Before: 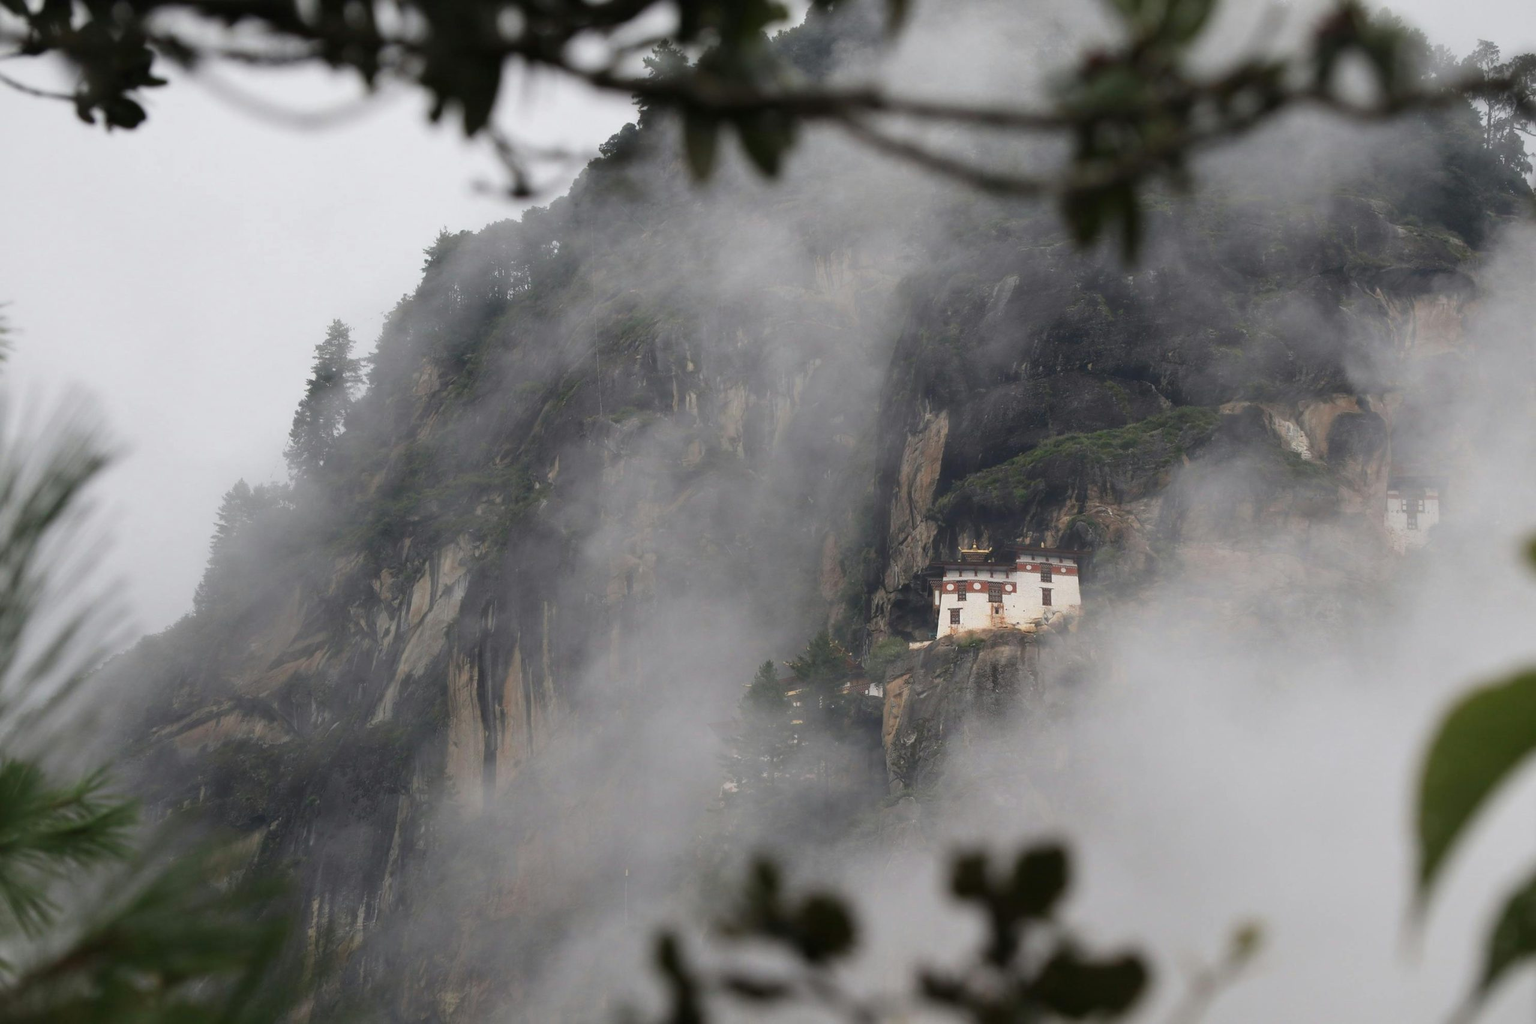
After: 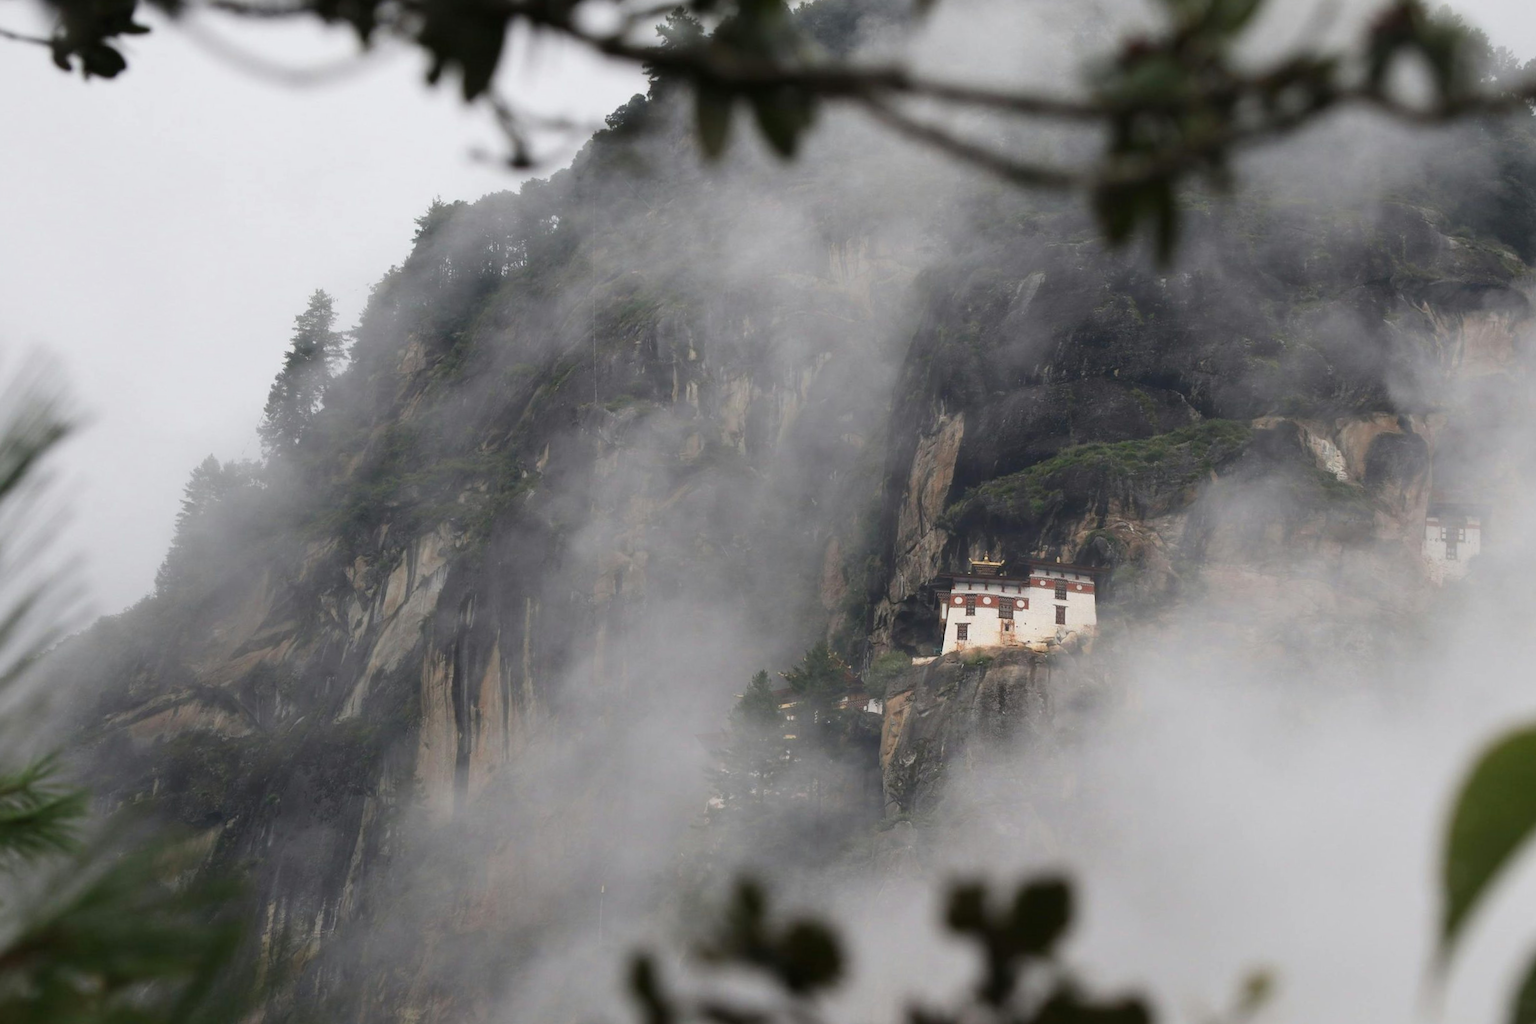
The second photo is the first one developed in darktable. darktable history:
contrast brightness saturation: contrast 0.1, brightness 0.02, saturation 0.02
crop and rotate: angle -2.38°
